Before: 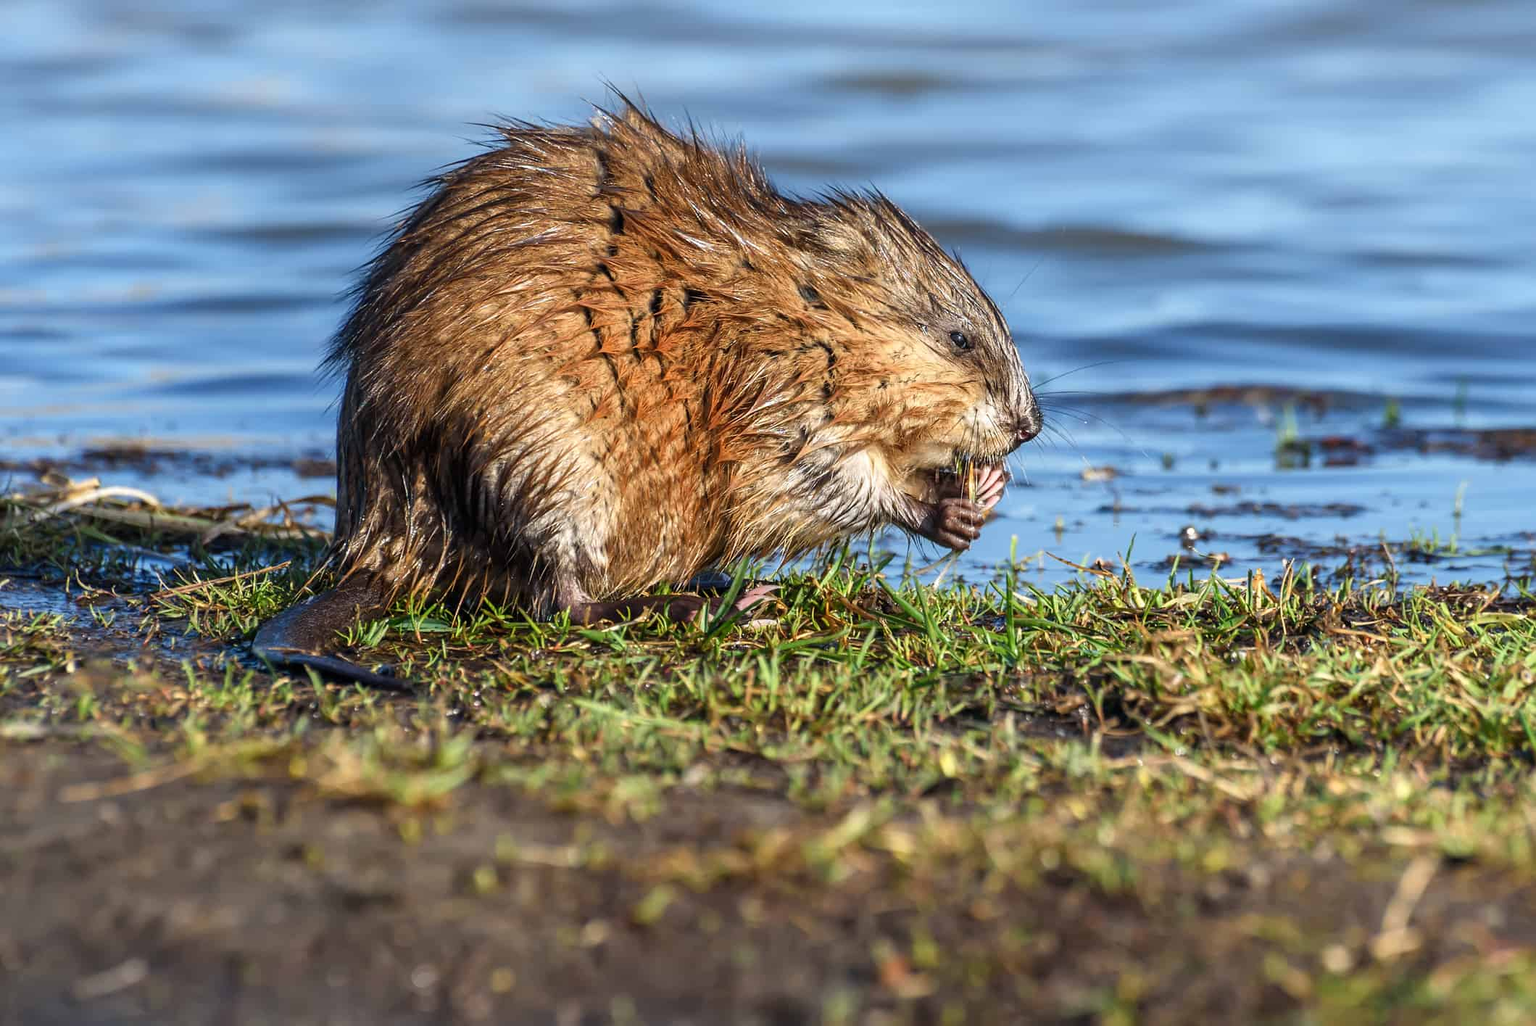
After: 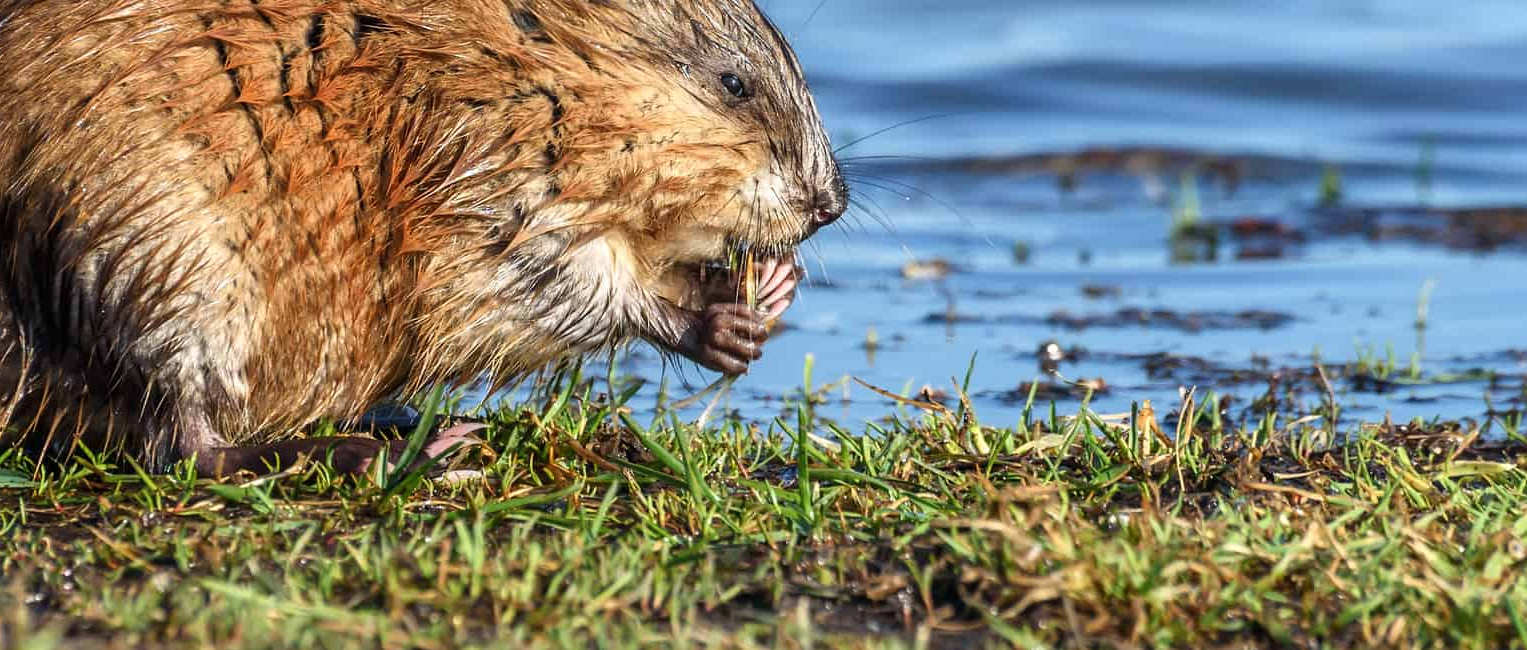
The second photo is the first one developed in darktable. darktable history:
color zones: curves: ch1 [(0.263, 0.53) (0.376, 0.287) (0.487, 0.512) (0.748, 0.547) (1, 0.513)]; ch2 [(0.262, 0.45) (0.751, 0.477)], mix -92.76%
crop and rotate: left 27.922%, top 27.157%, bottom 26.868%
